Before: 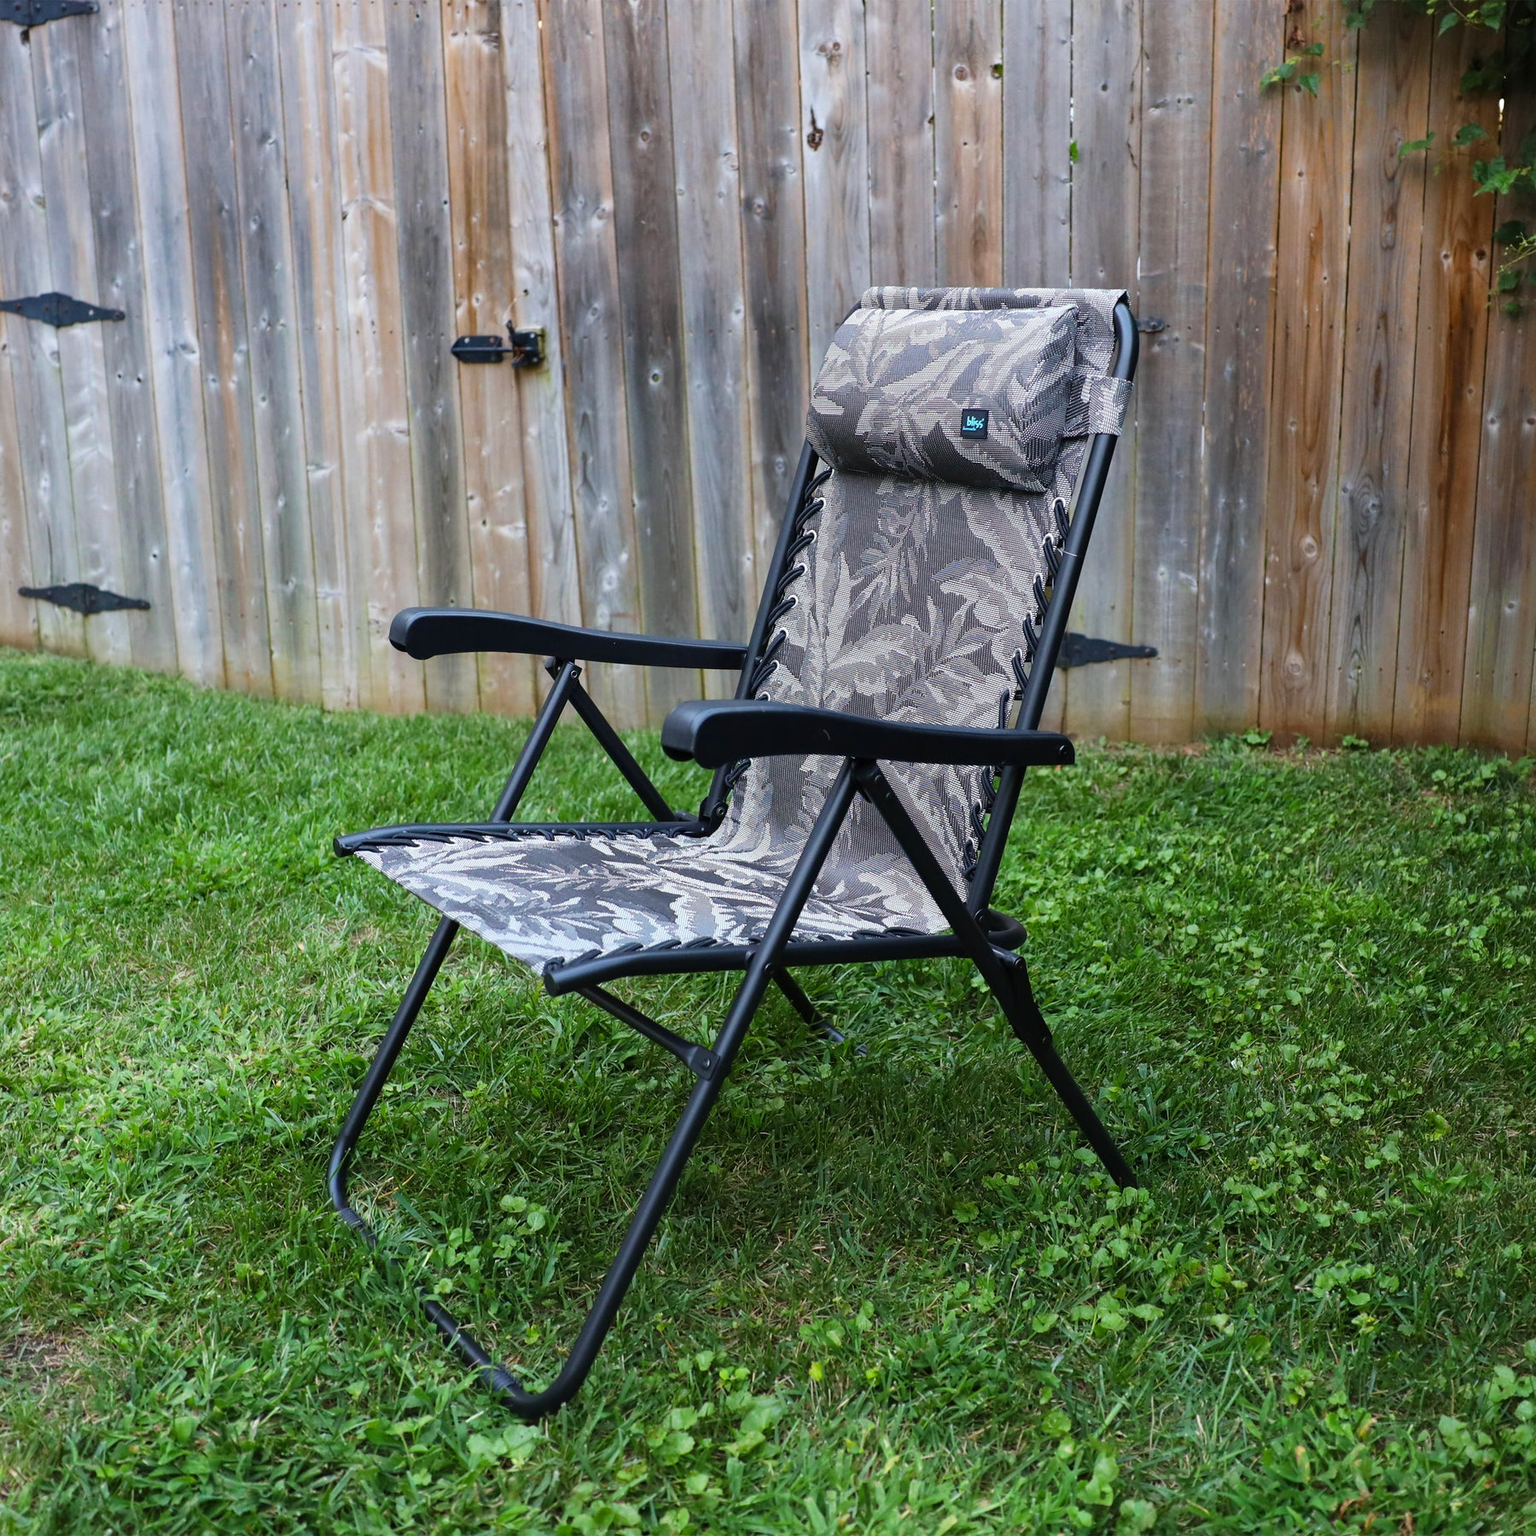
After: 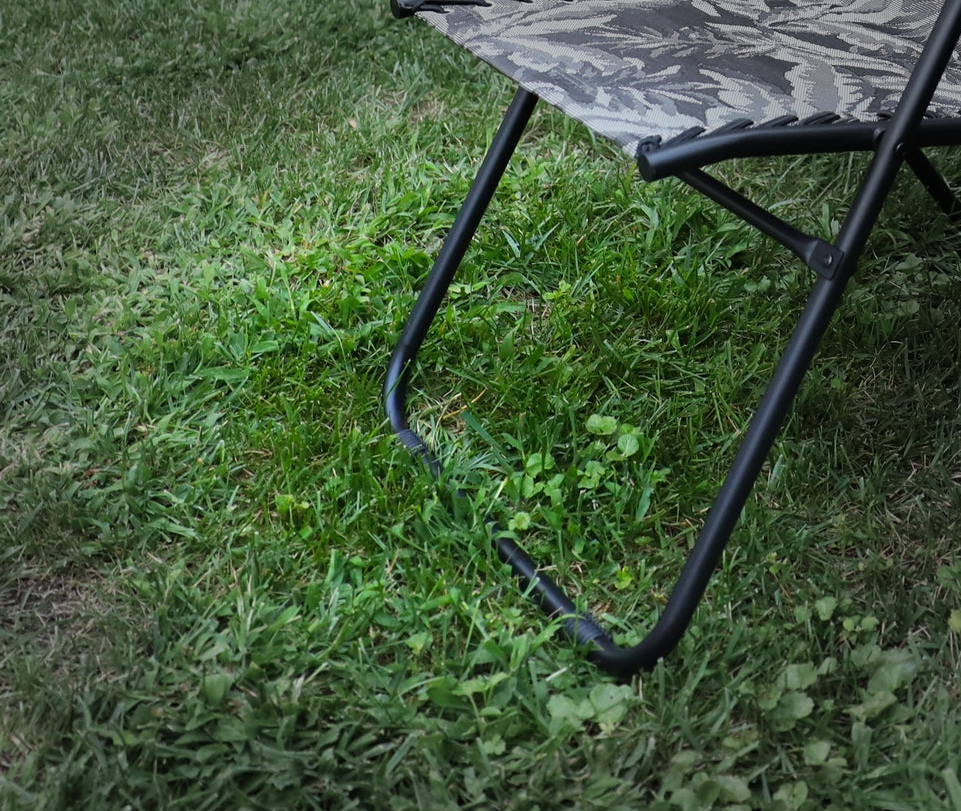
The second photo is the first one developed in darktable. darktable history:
crop and rotate: top 54.778%, right 46.61%, bottom 0.159%
vignetting: fall-off start 48.41%, automatic ratio true, width/height ratio 1.29, unbound false
